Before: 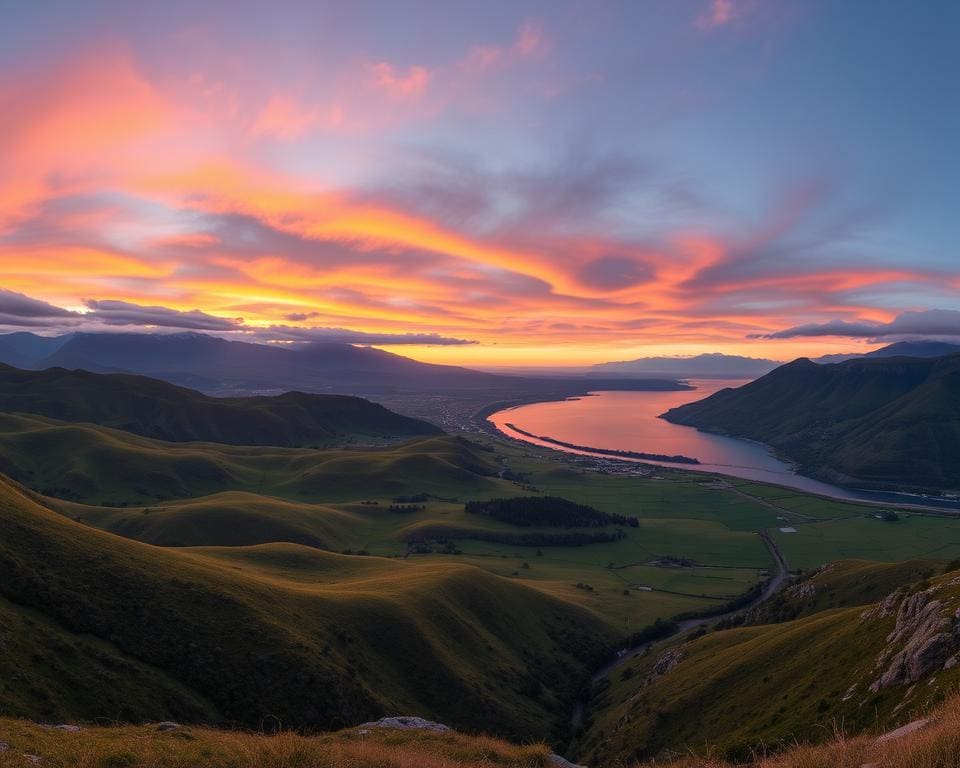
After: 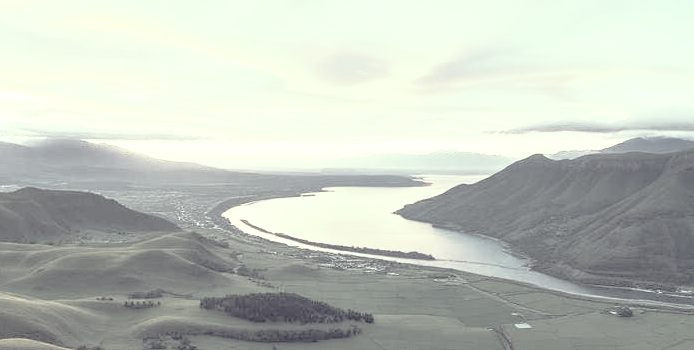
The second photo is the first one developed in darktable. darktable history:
tone curve: curves: ch0 [(0, 0) (0.003, 0.03) (0.011, 0.03) (0.025, 0.033) (0.044, 0.038) (0.069, 0.057) (0.1, 0.109) (0.136, 0.174) (0.177, 0.243) (0.224, 0.313) (0.277, 0.391) (0.335, 0.464) (0.399, 0.515) (0.468, 0.563) (0.543, 0.616) (0.623, 0.679) (0.709, 0.766) (0.801, 0.865) (0.898, 0.948) (1, 1)], preserve colors none
local contrast: on, module defaults
color correction: highlights a* -20.37, highlights b* 20.19, shadows a* 19.67, shadows b* -19.96, saturation 0.4
contrast brightness saturation: brightness 0.187, saturation -0.516
shadows and highlights: shadows -0.005, highlights 41.18
crop and rotate: left 27.621%, top 26.624%, bottom 27.721%
exposure: exposure 1.138 EV, compensate highlight preservation false
base curve: curves: ch0 [(0, 0) (0.579, 0.807) (1, 1)], preserve colors none
